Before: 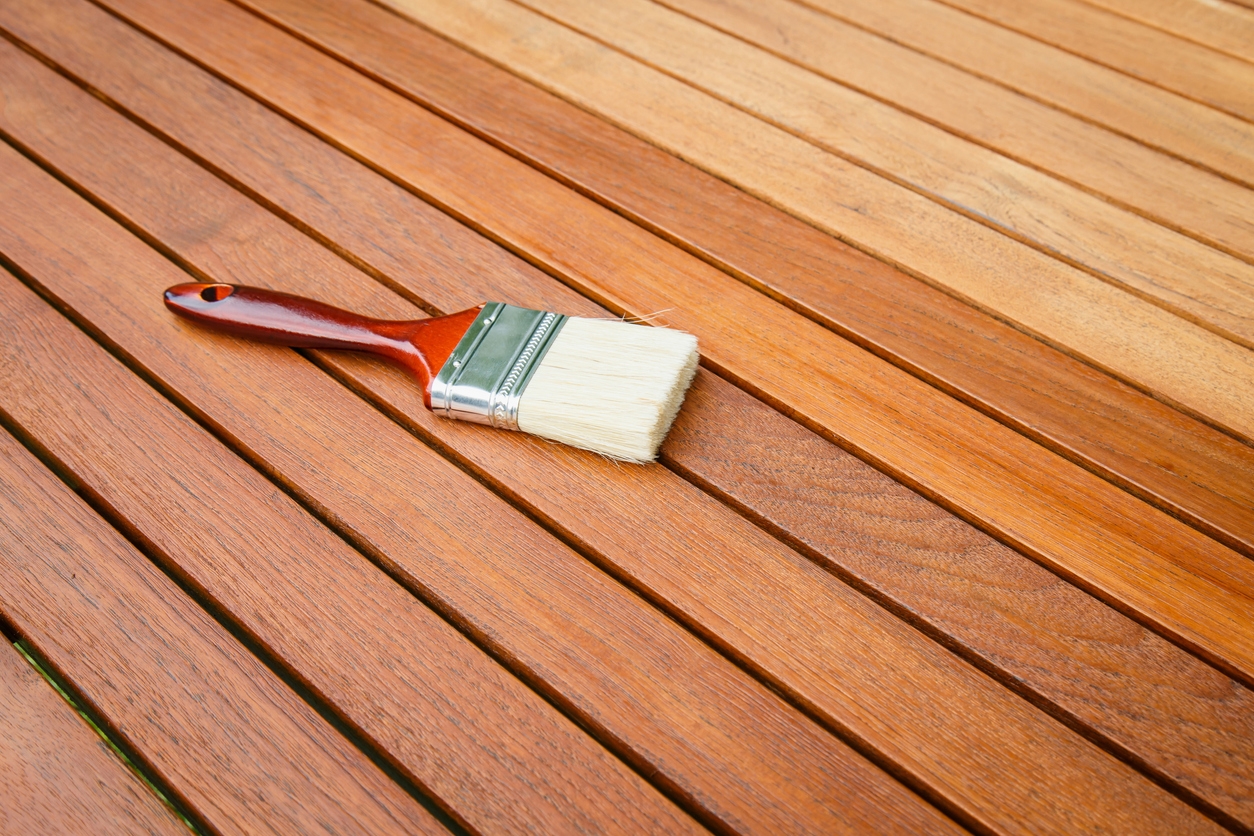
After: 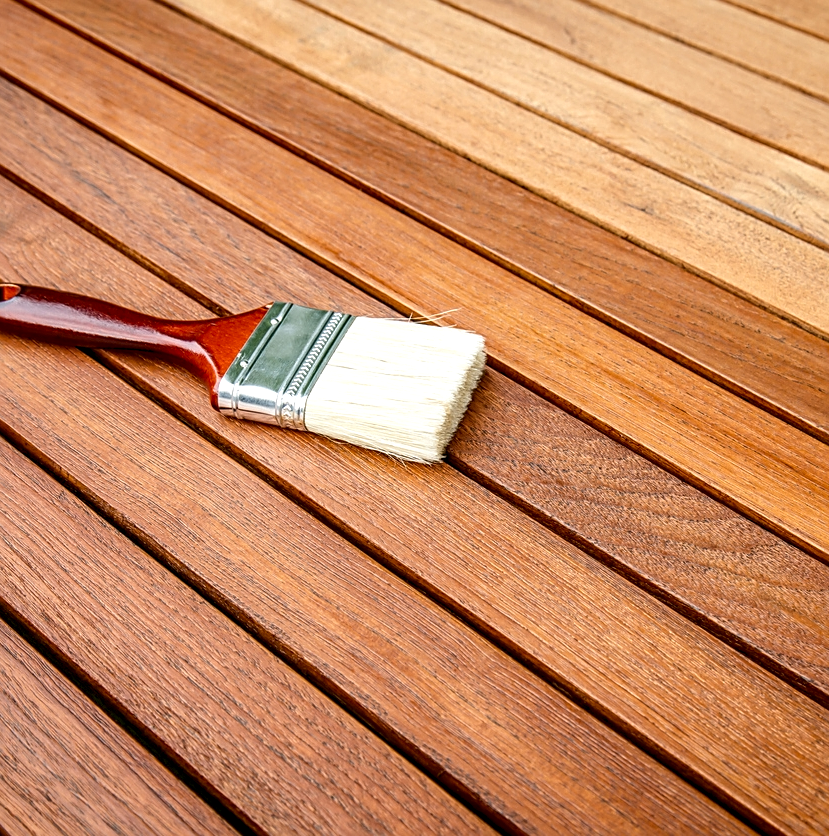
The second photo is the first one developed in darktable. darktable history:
local contrast: highlights 60%, shadows 59%, detail 160%
crop: left 17.017%, right 16.872%
sharpen: on, module defaults
